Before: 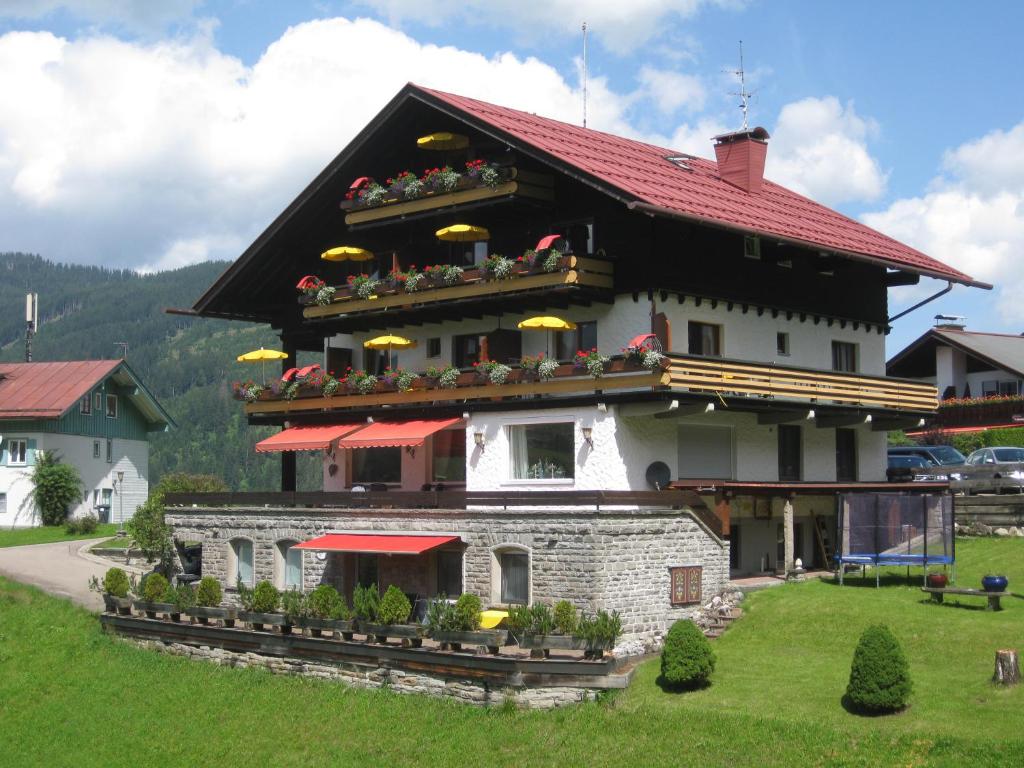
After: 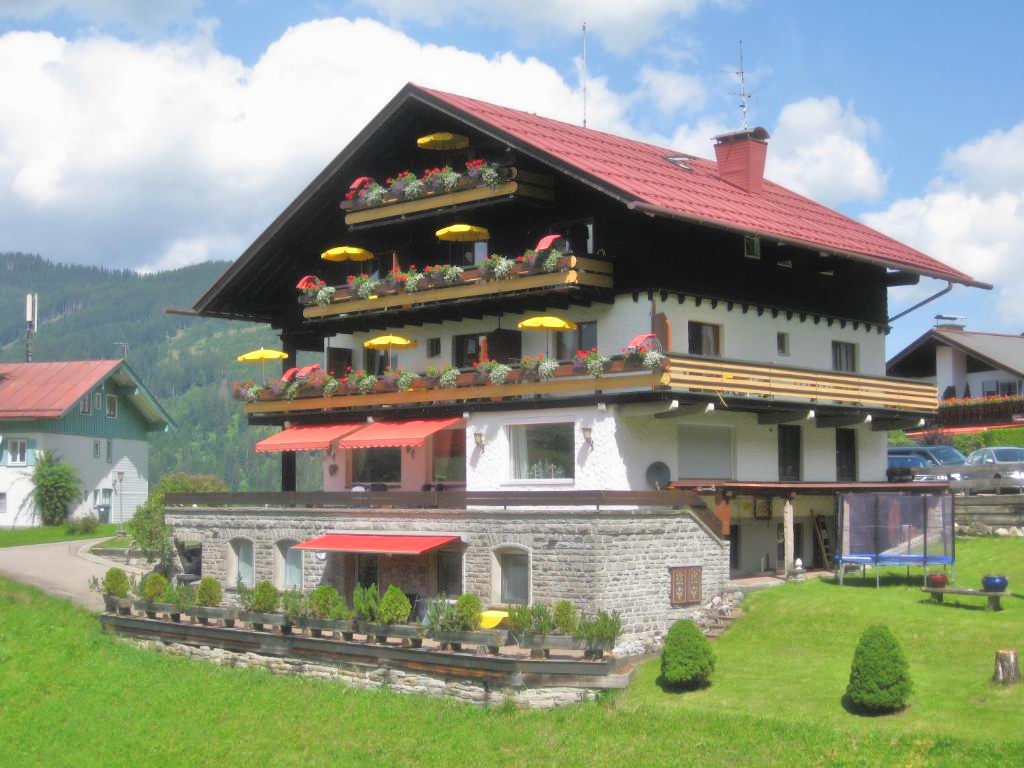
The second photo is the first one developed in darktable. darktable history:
tone equalizer: -7 EV 0.15 EV, -6 EV 0.6 EV, -5 EV 1.15 EV, -4 EV 1.33 EV, -3 EV 1.15 EV, -2 EV 0.6 EV, -1 EV 0.15 EV, mask exposure compensation -0.5 EV
haze removal: strength -0.05
contrast brightness saturation: contrast -0.02, brightness -0.01, saturation 0.03
contrast equalizer: octaves 7, y [[0.502, 0.505, 0.512, 0.529, 0.564, 0.588], [0.5 ×6], [0.502, 0.505, 0.512, 0.529, 0.564, 0.588], [0, 0.001, 0.001, 0.004, 0.008, 0.011], [0, 0.001, 0.001, 0.004, 0.008, 0.011]], mix -1
